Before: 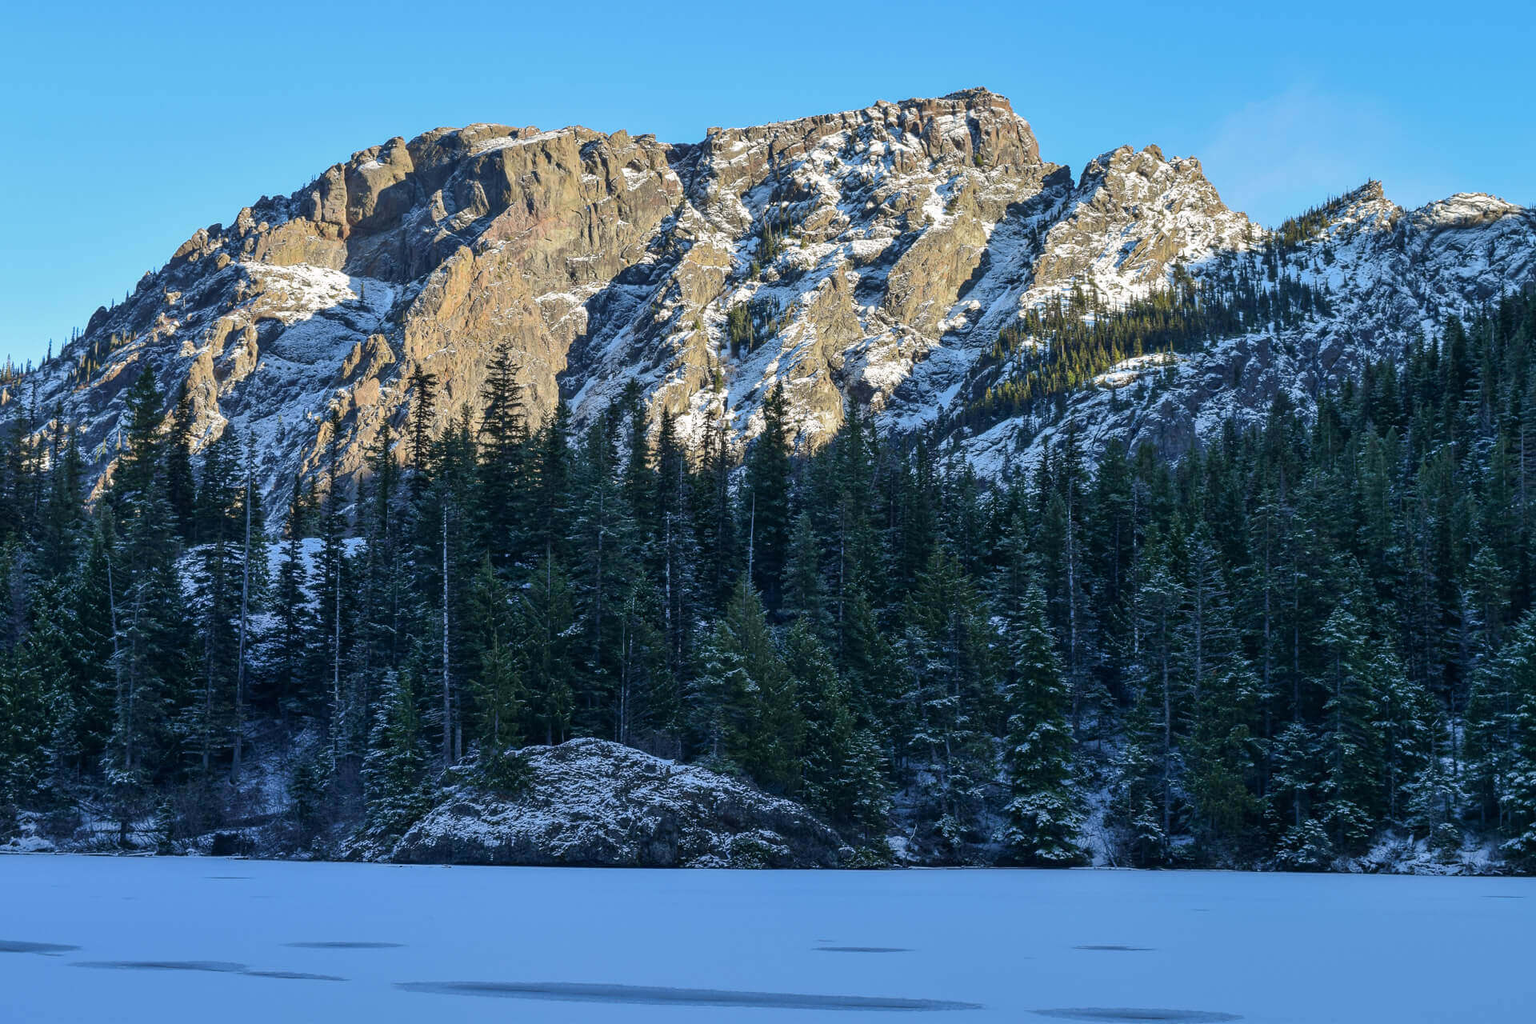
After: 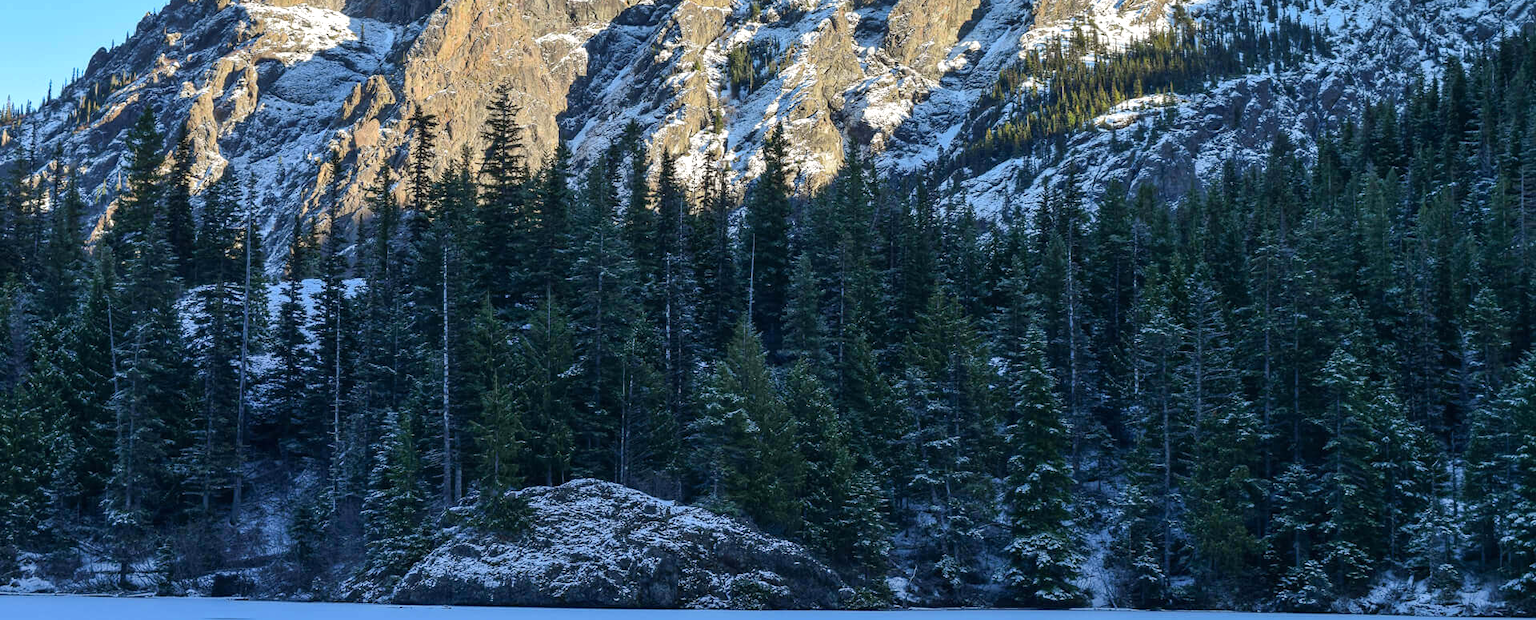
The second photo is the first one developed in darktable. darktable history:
levels: levels [0, 0.476, 0.951]
crop and rotate: top 25.357%, bottom 13.942%
